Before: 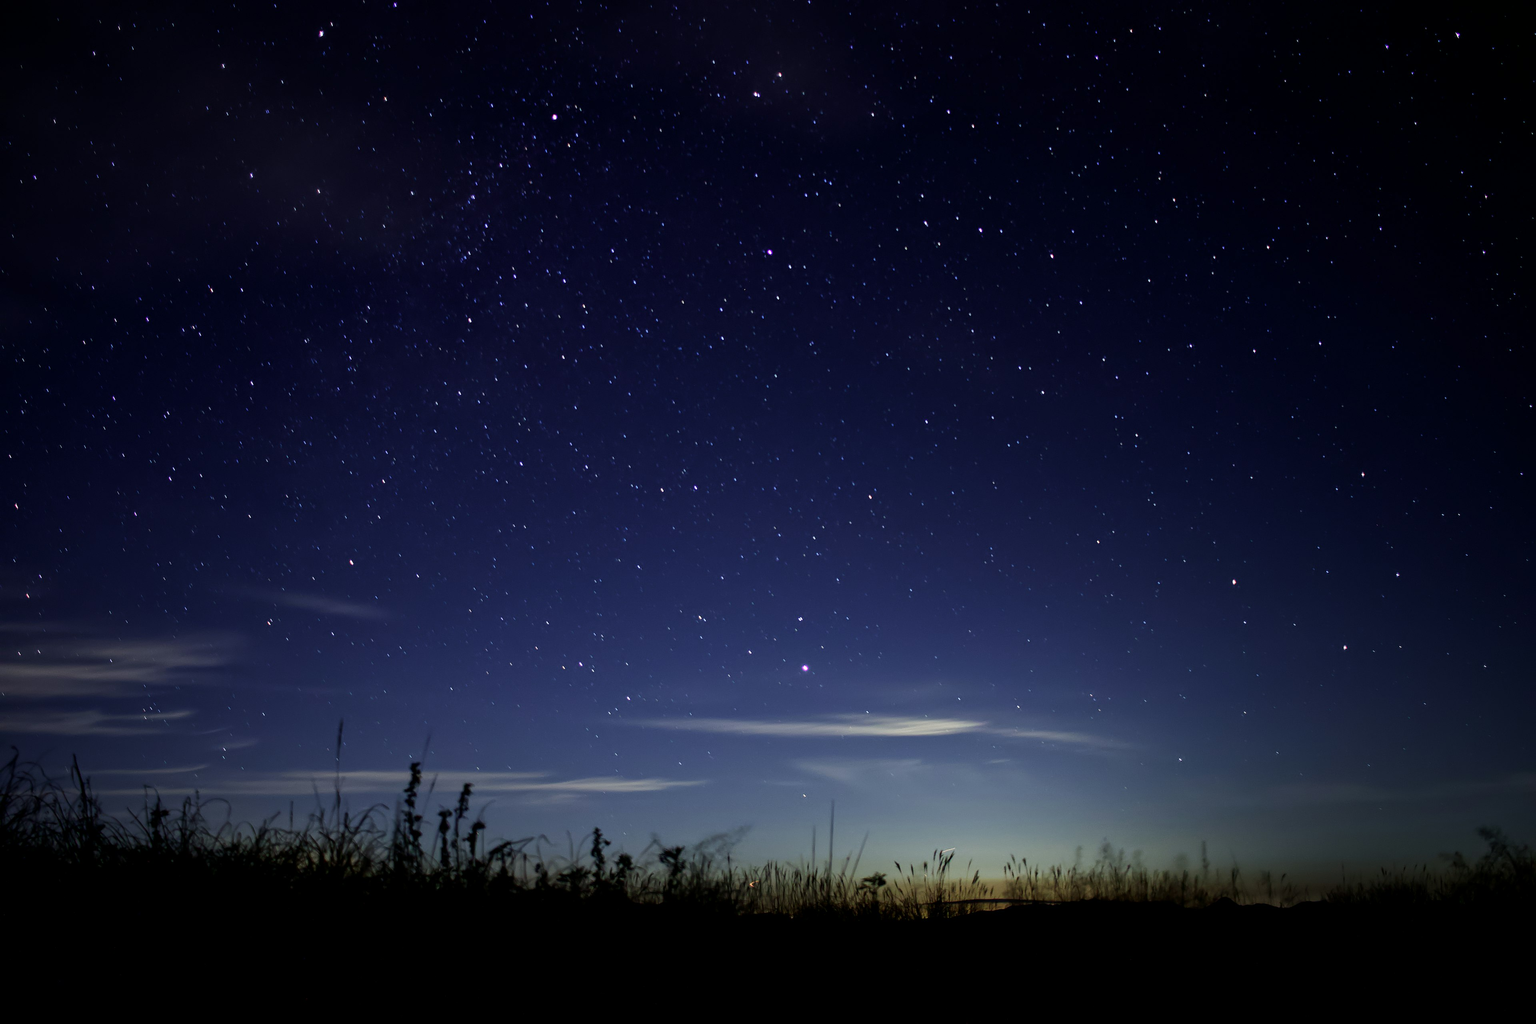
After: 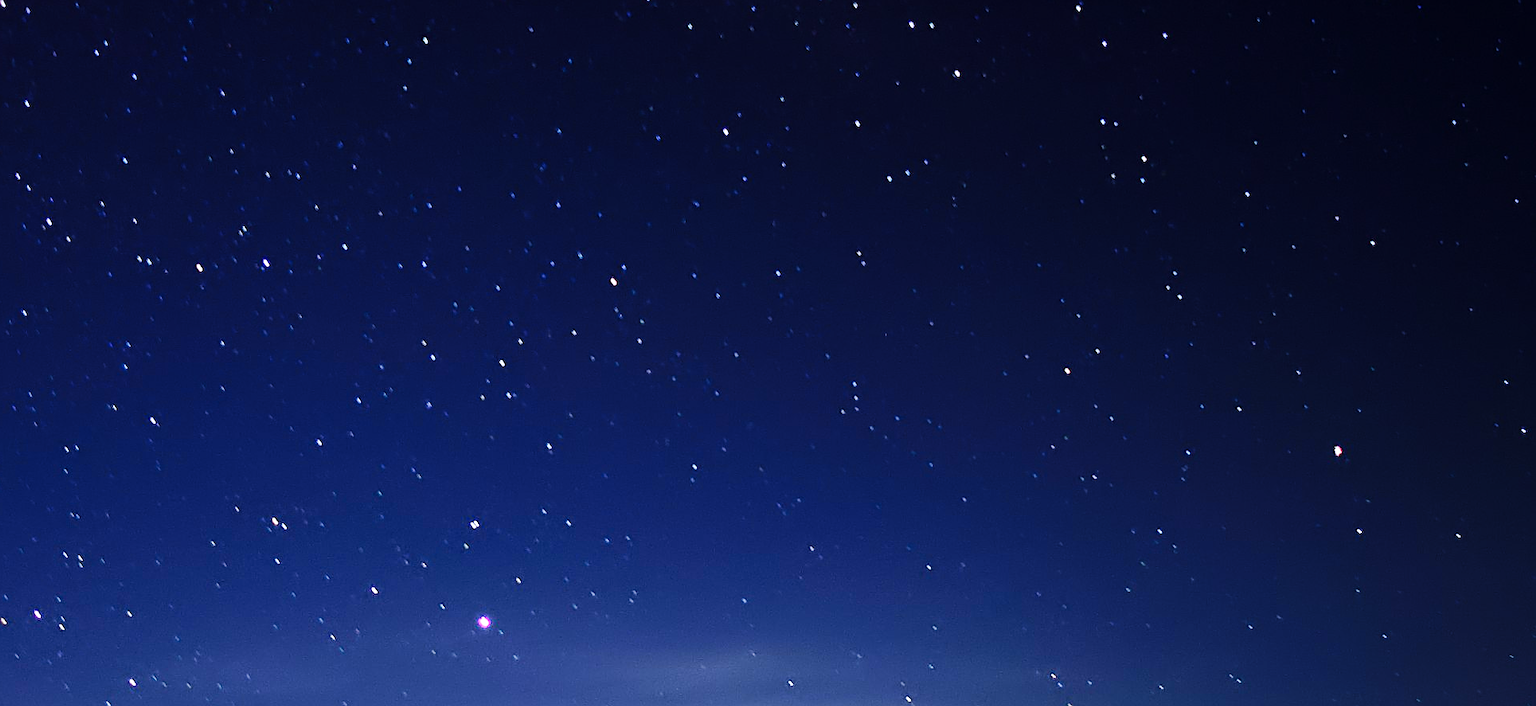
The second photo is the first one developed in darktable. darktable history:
base curve: curves: ch0 [(0, 0) (0.032, 0.025) (0.121, 0.166) (0.206, 0.329) (0.605, 0.79) (1, 1)], preserve colors none
crop: left 36.607%, top 34.735%, right 13.146%, bottom 30.611%
sharpen: on, module defaults
contrast brightness saturation: contrast 0.1, brightness 0.03, saturation 0.09
